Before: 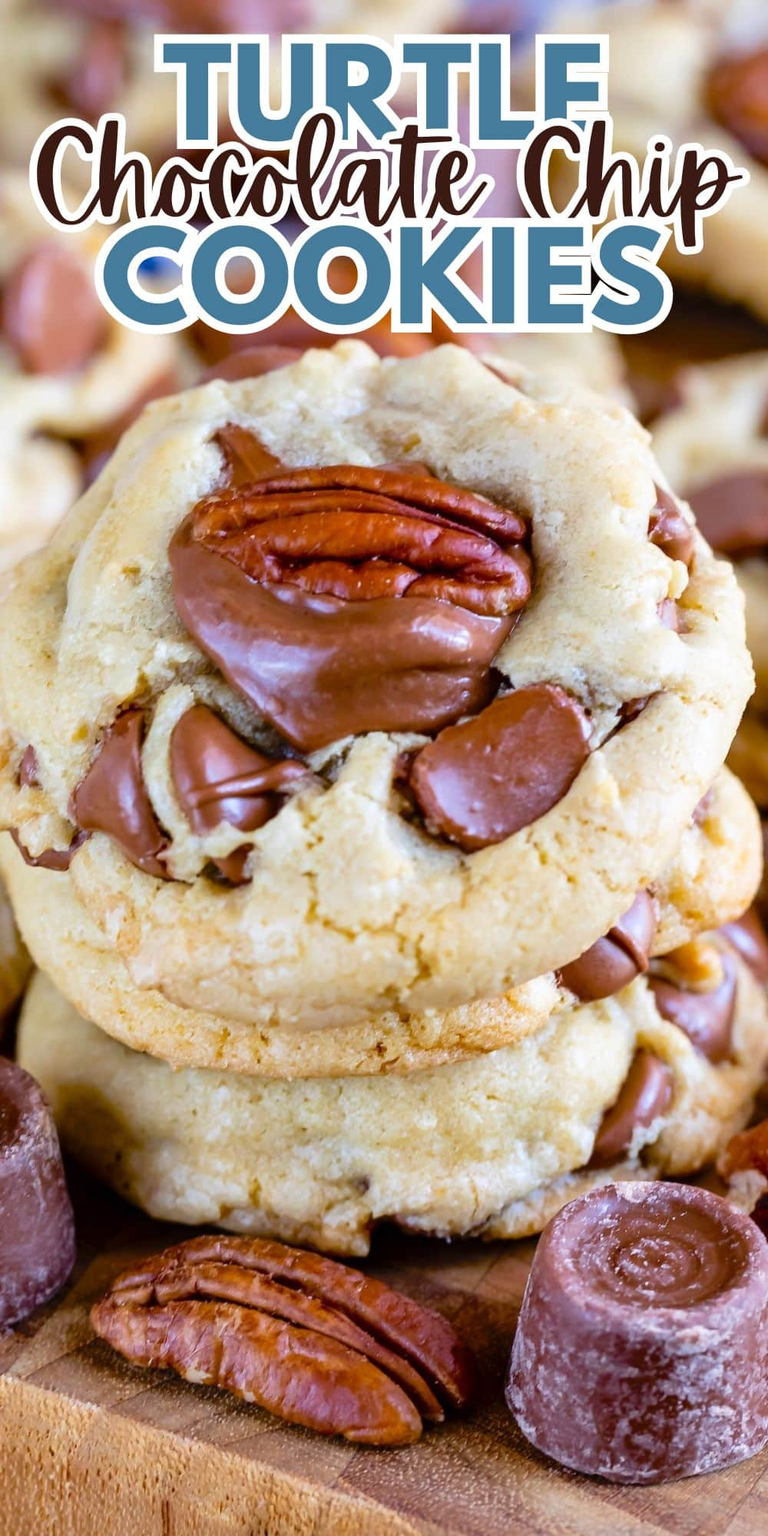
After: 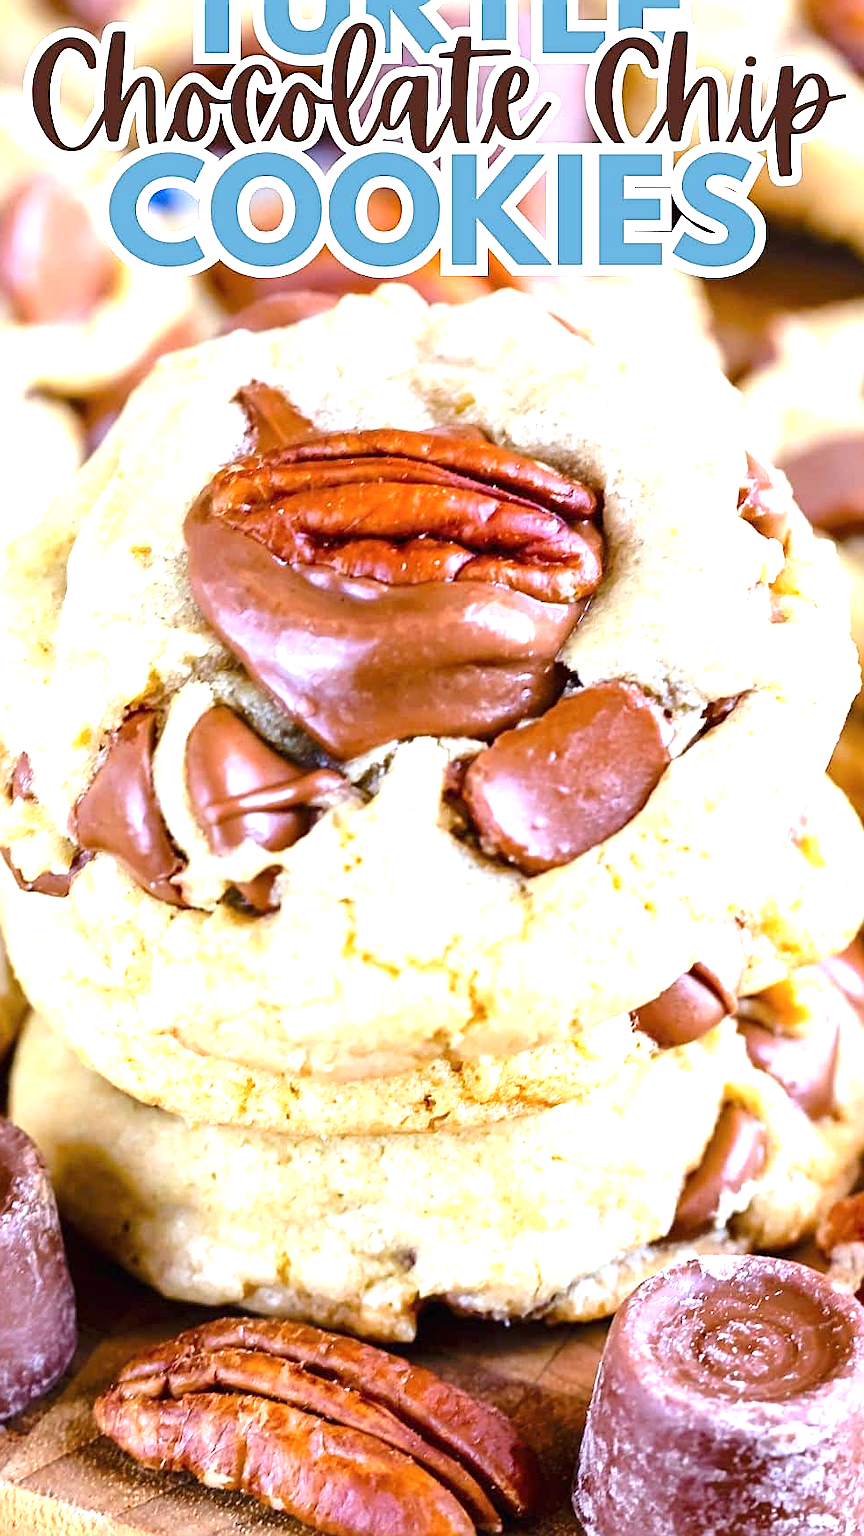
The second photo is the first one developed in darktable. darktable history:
exposure: black level correction 0, exposure 1.199 EV, compensate highlight preservation false
sharpen: on, module defaults
crop: left 1.209%, top 6.104%, right 1.289%, bottom 7.205%
color zones: curves: ch0 [(0.018, 0.548) (0.224, 0.64) (0.425, 0.447) (0.675, 0.575) (0.732, 0.579)]; ch1 [(0.066, 0.487) (0.25, 0.5) (0.404, 0.43) (0.75, 0.421) (0.956, 0.421)]; ch2 [(0.044, 0.561) (0.215, 0.465) (0.399, 0.544) (0.465, 0.548) (0.614, 0.447) (0.724, 0.43) (0.882, 0.623) (0.956, 0.632)], mix -94.89%
